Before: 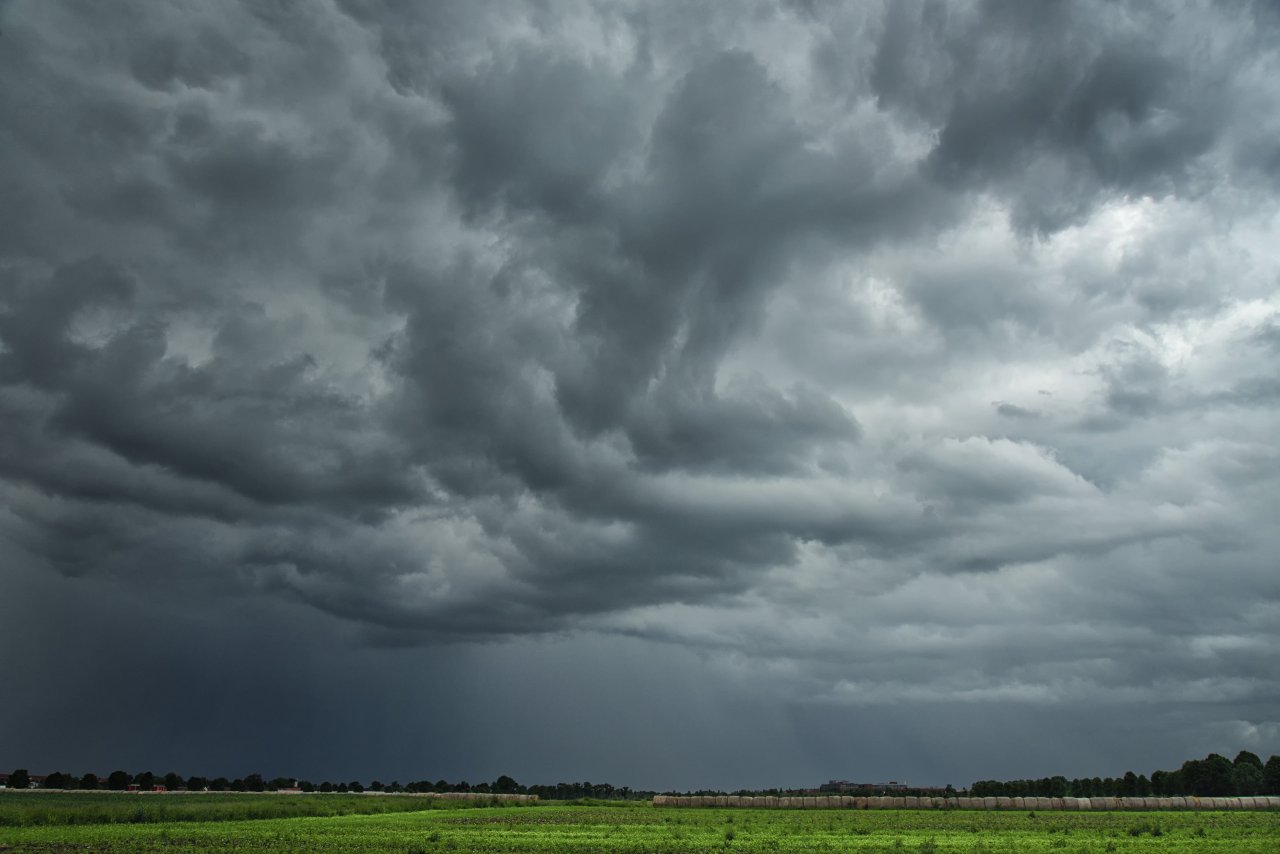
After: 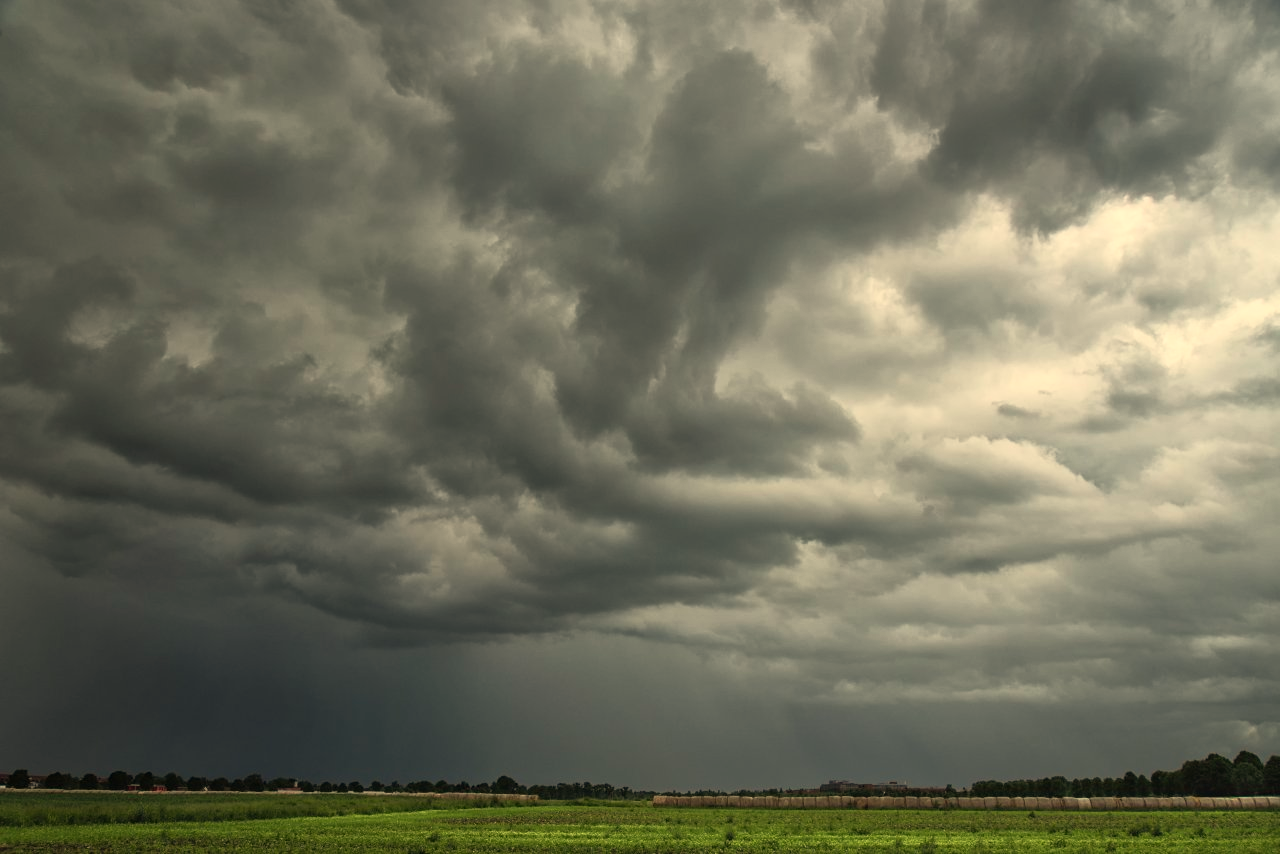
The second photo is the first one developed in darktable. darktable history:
white balance: red 1.138, green 0.996, blue 0.812
base curve: curves: ch0 [(0, 0) (0.257, 0.25) (0.482, 0.586) (0.757, 0.871) (1, 1)]
